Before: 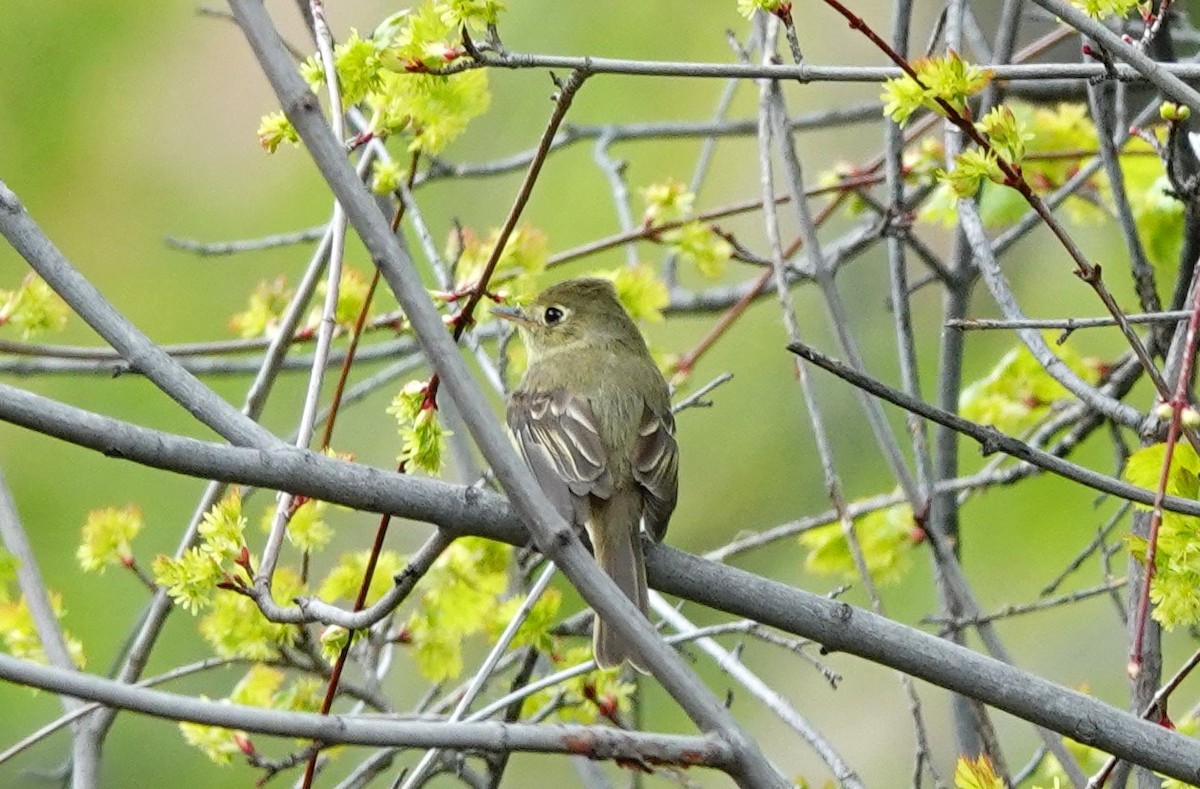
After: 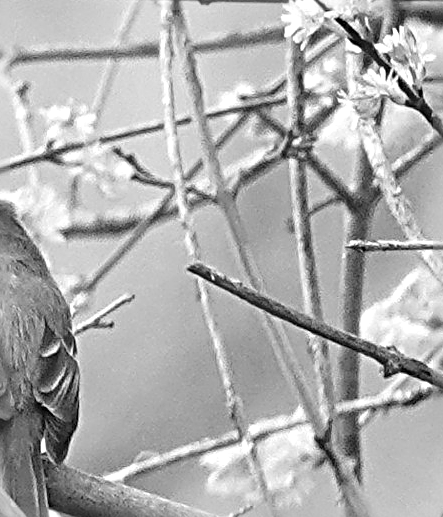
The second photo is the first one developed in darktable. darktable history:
exposure: exposure 0.3 EV, compensate highlight preservation false
haze removal: strength -0.1, adaptive false
sharpen: radius 3.69, amount 0.928
crop and rotate: left 49.936%, top 10.094%, right 13.136%, bottom 24.256%
contrast brightness saturation: saturation -1
